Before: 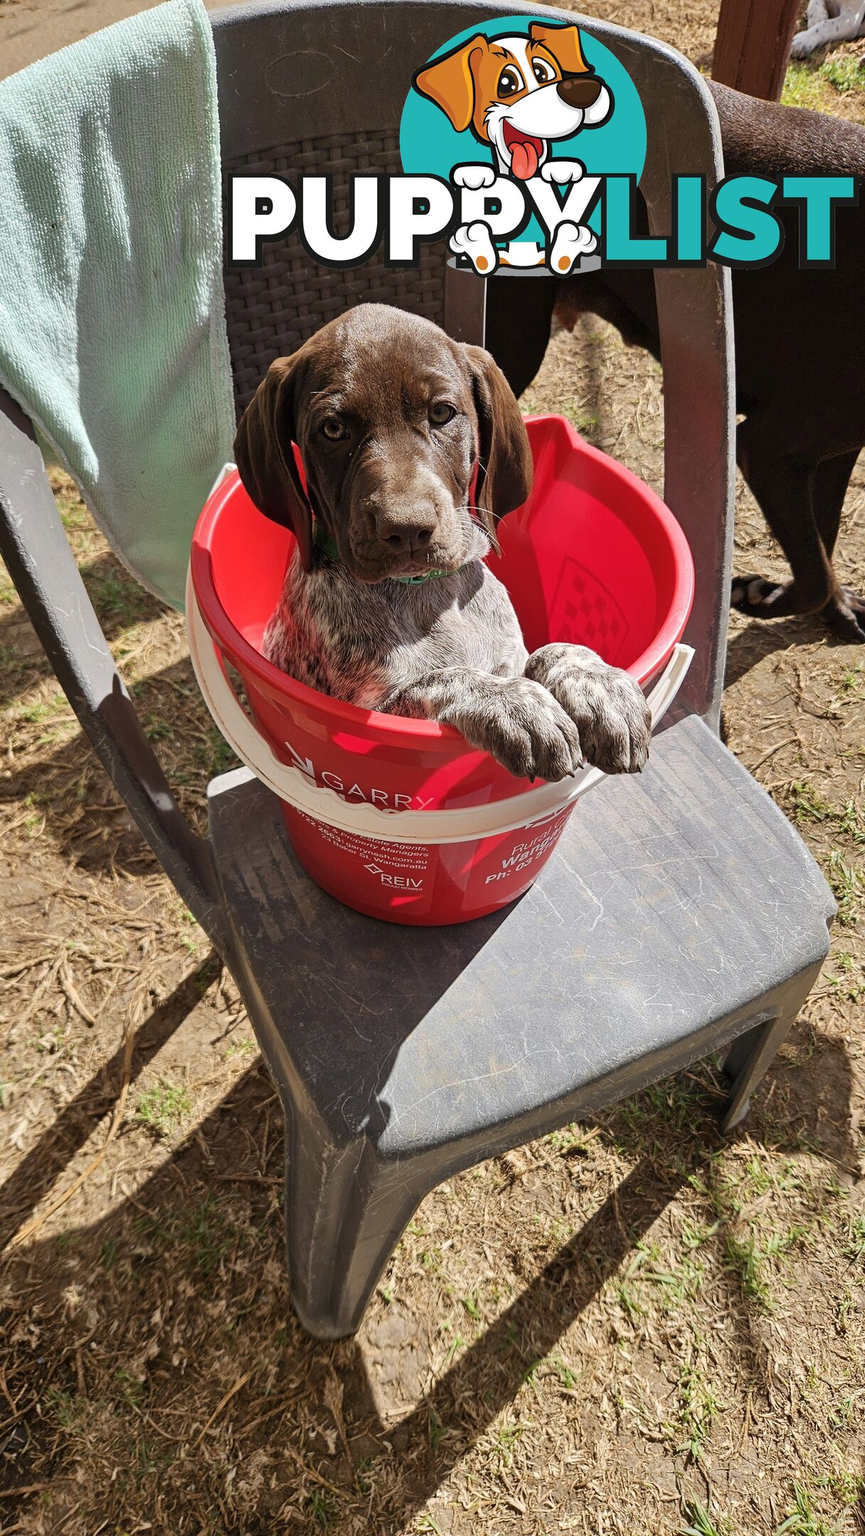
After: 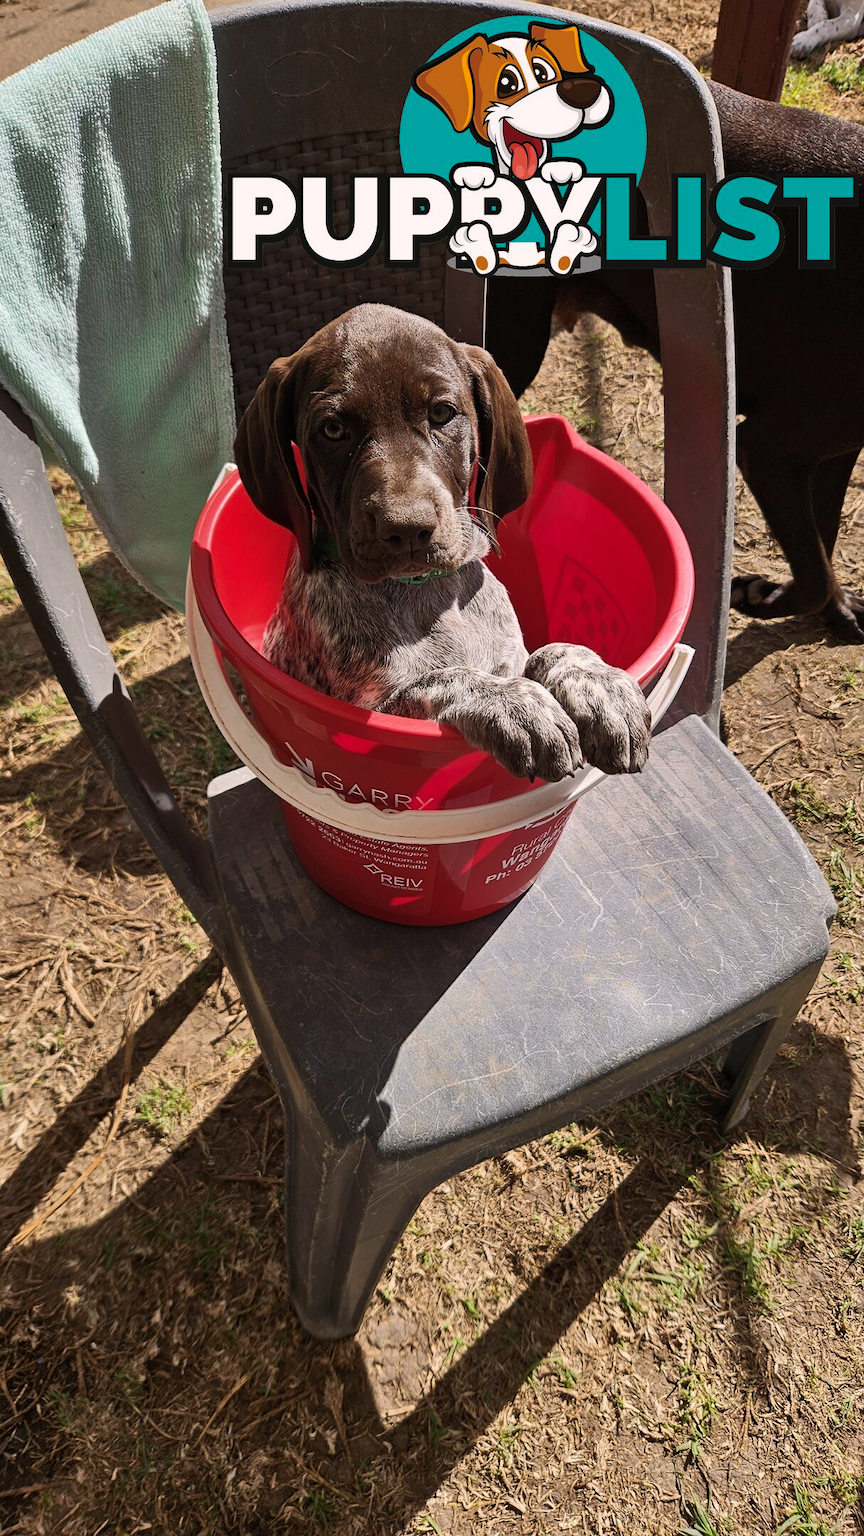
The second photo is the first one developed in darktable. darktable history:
color balance rgb: highlights gain › chroma 0.884%, highlights gain › hue 24.9°, perceptual saturation grading › global saturation 0.739%, perceptual brilliance grading › highlights 4.303%, perceptual brilliance grading › mid-tones -18.776%, perceptual brilliance grading › shadows -40.923%, contrast -9.715%
